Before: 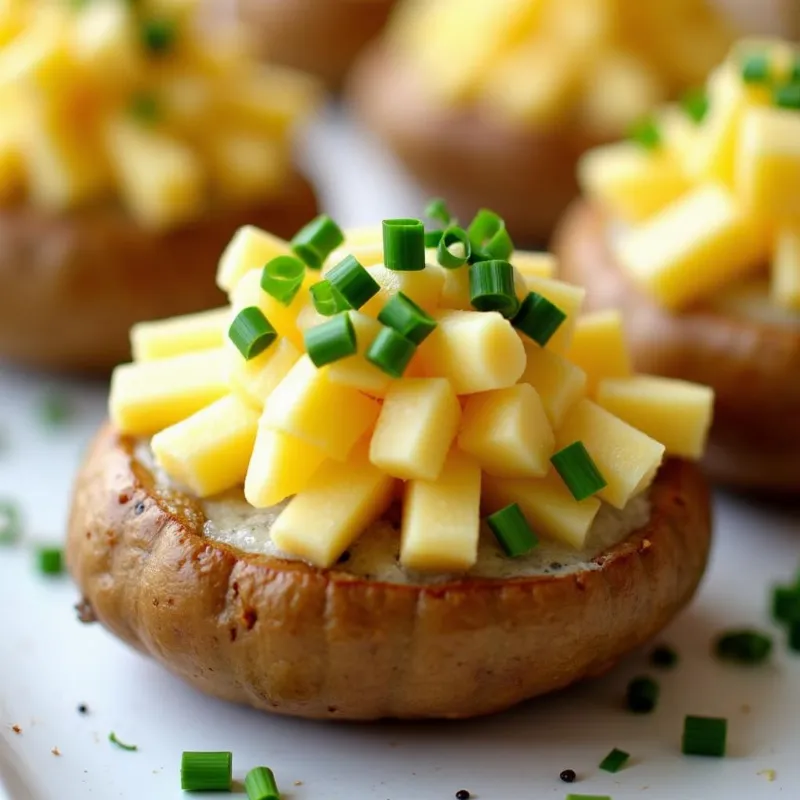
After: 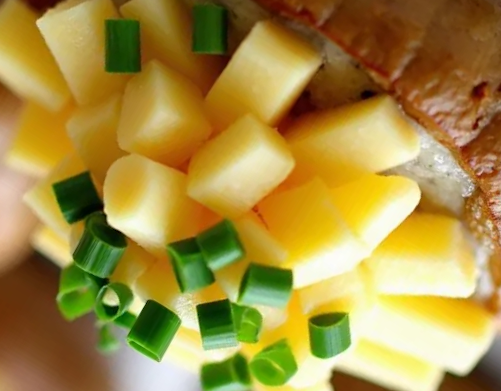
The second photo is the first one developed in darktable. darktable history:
crop and rotate: angle 148.64°, left 9.218%, top 15.652%, right 4.579%, bottom 17.051%
